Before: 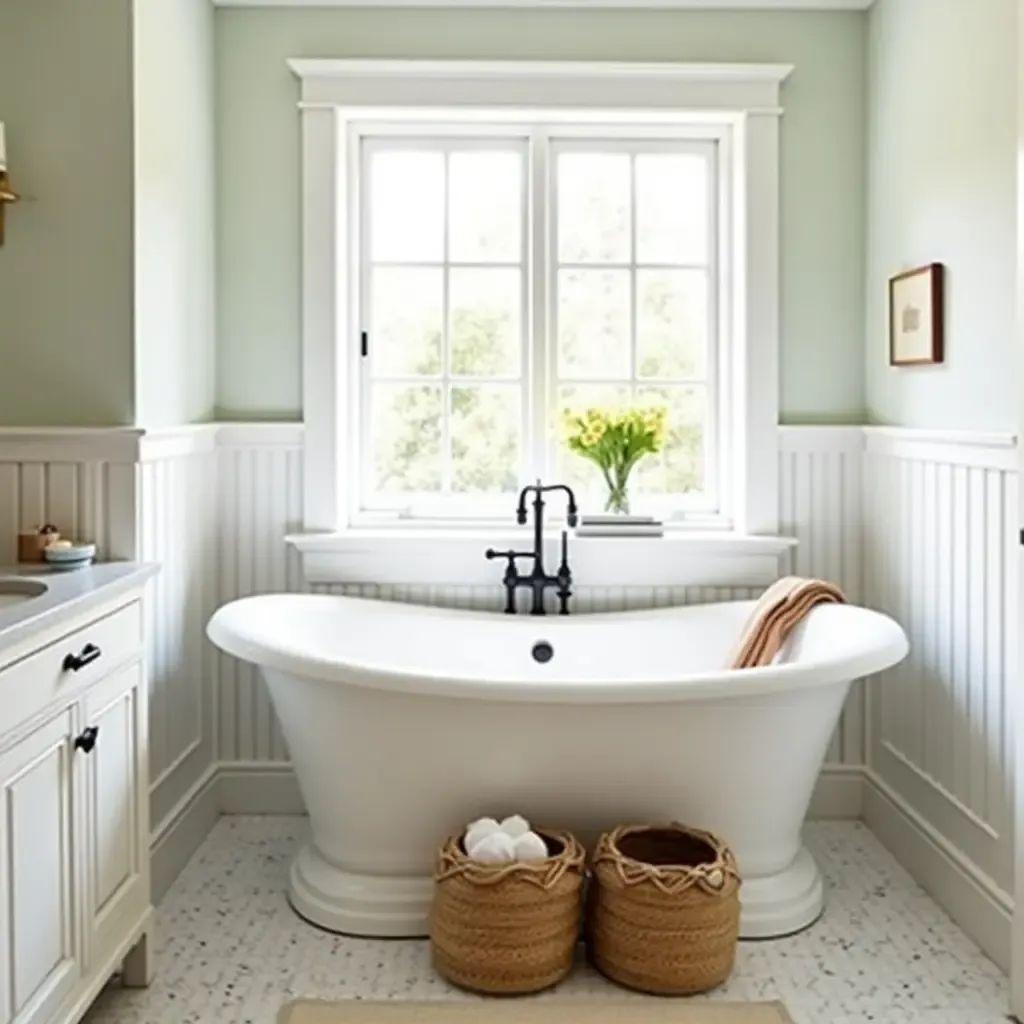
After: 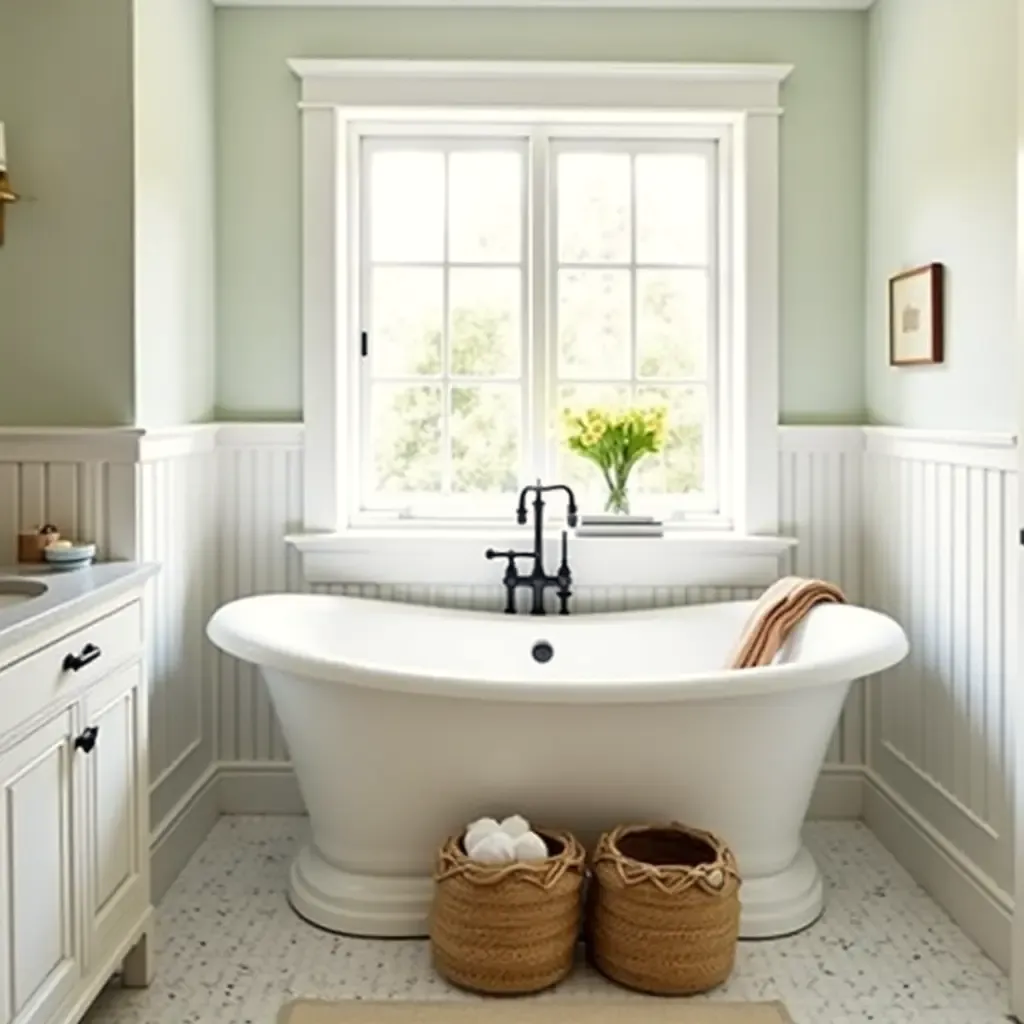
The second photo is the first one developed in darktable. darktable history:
color correction: highlights b* 2.99
tone equalizer: edges refinement/feathering 500, mask exposure compensation -1.57 EV, preserve details no
